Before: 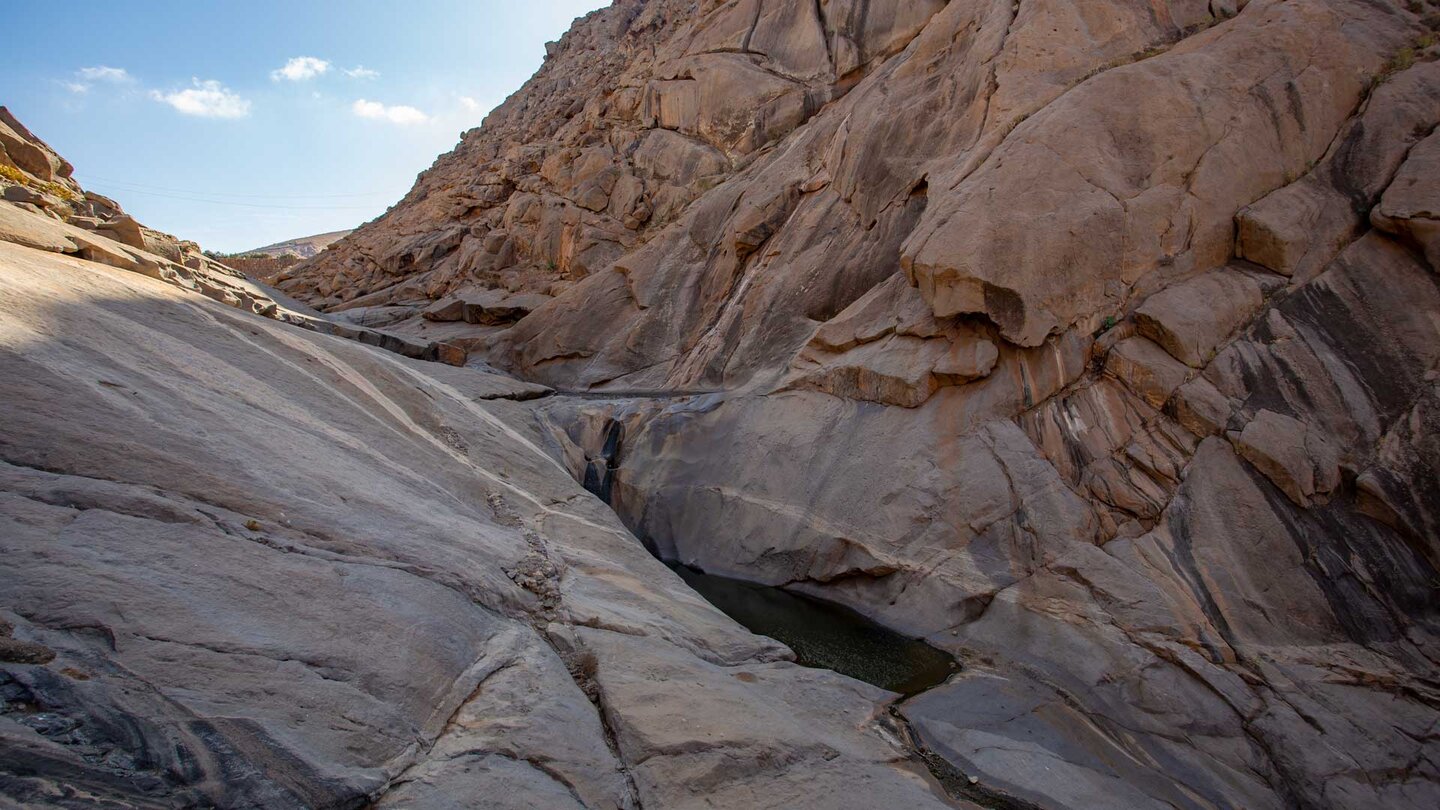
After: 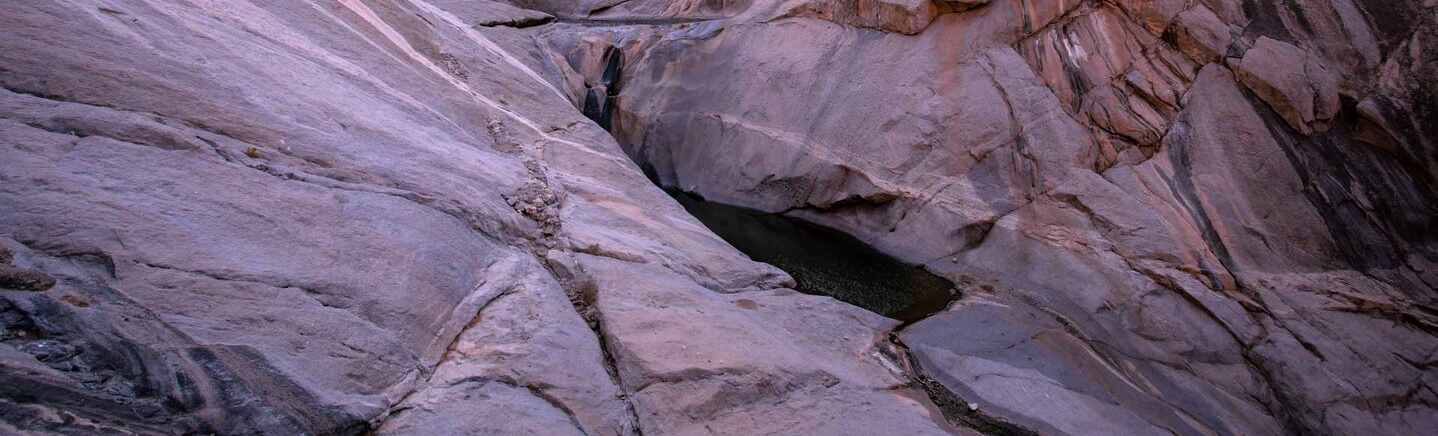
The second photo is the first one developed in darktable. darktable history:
crop and rotate: top 46.15%, right 0.069%
color correction: highlights a* 15.27, highlights b* -20.86
tone equalizer: -8 EV -0.715 EV, -7 EV -0.731 EV, -6 EV -0.621 EV, -5 EV -0.406 EV, -3 EV 0.395 EV, -2 EV 0.6 EV, -1 EV 0.679 EV, +0 EV 0.741 EV
